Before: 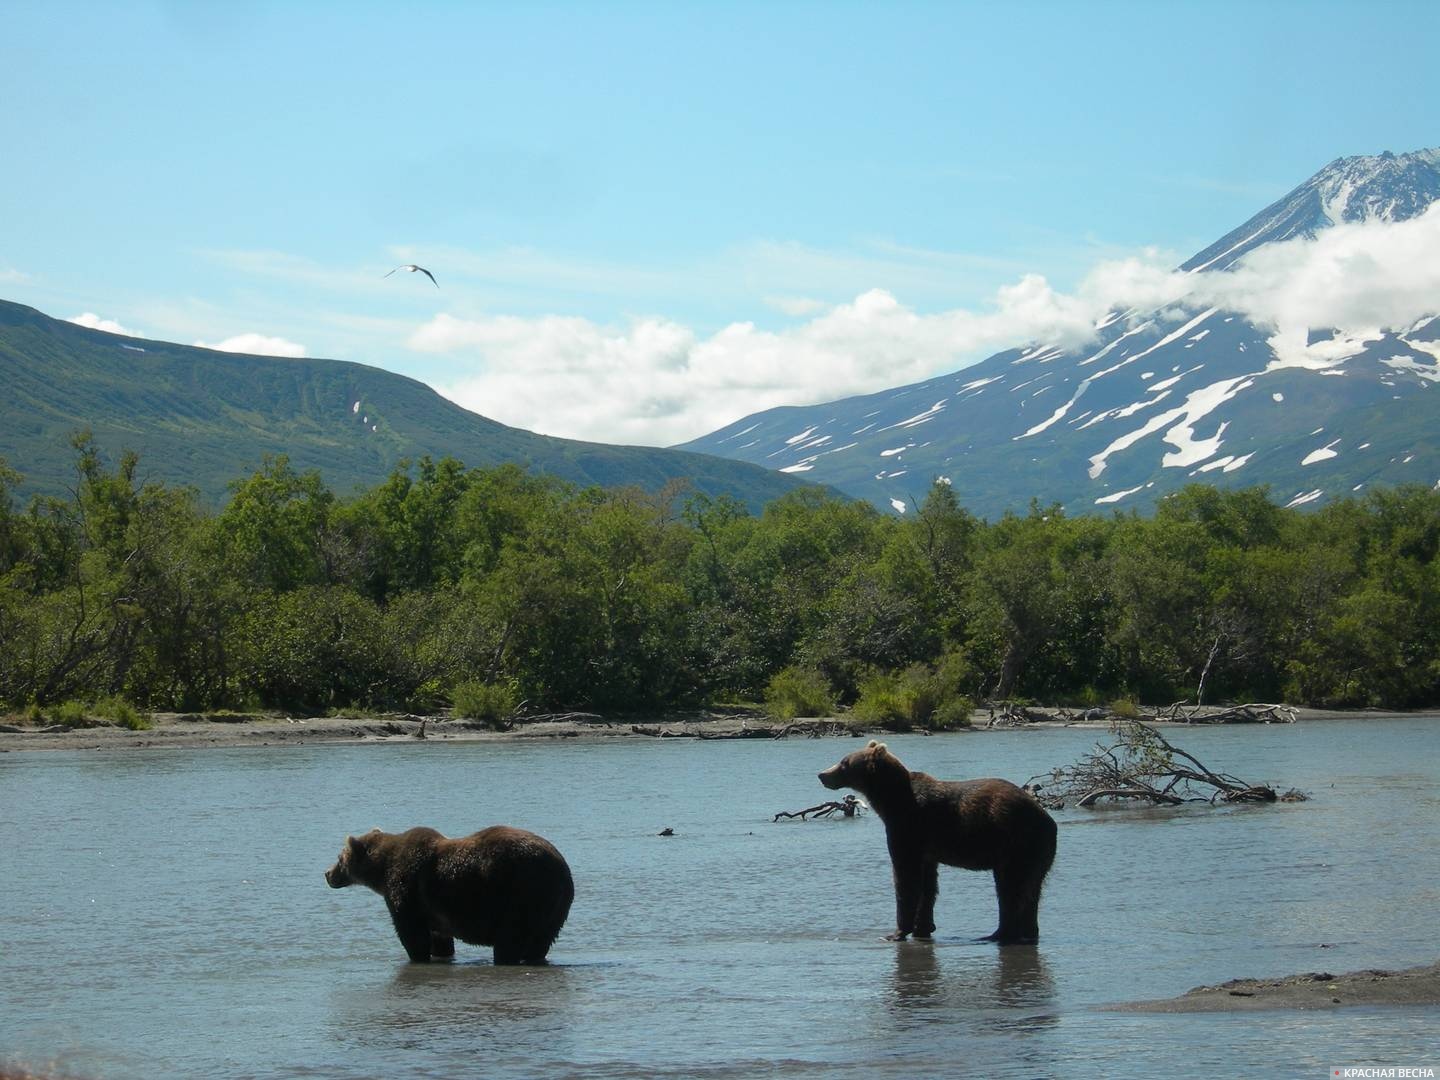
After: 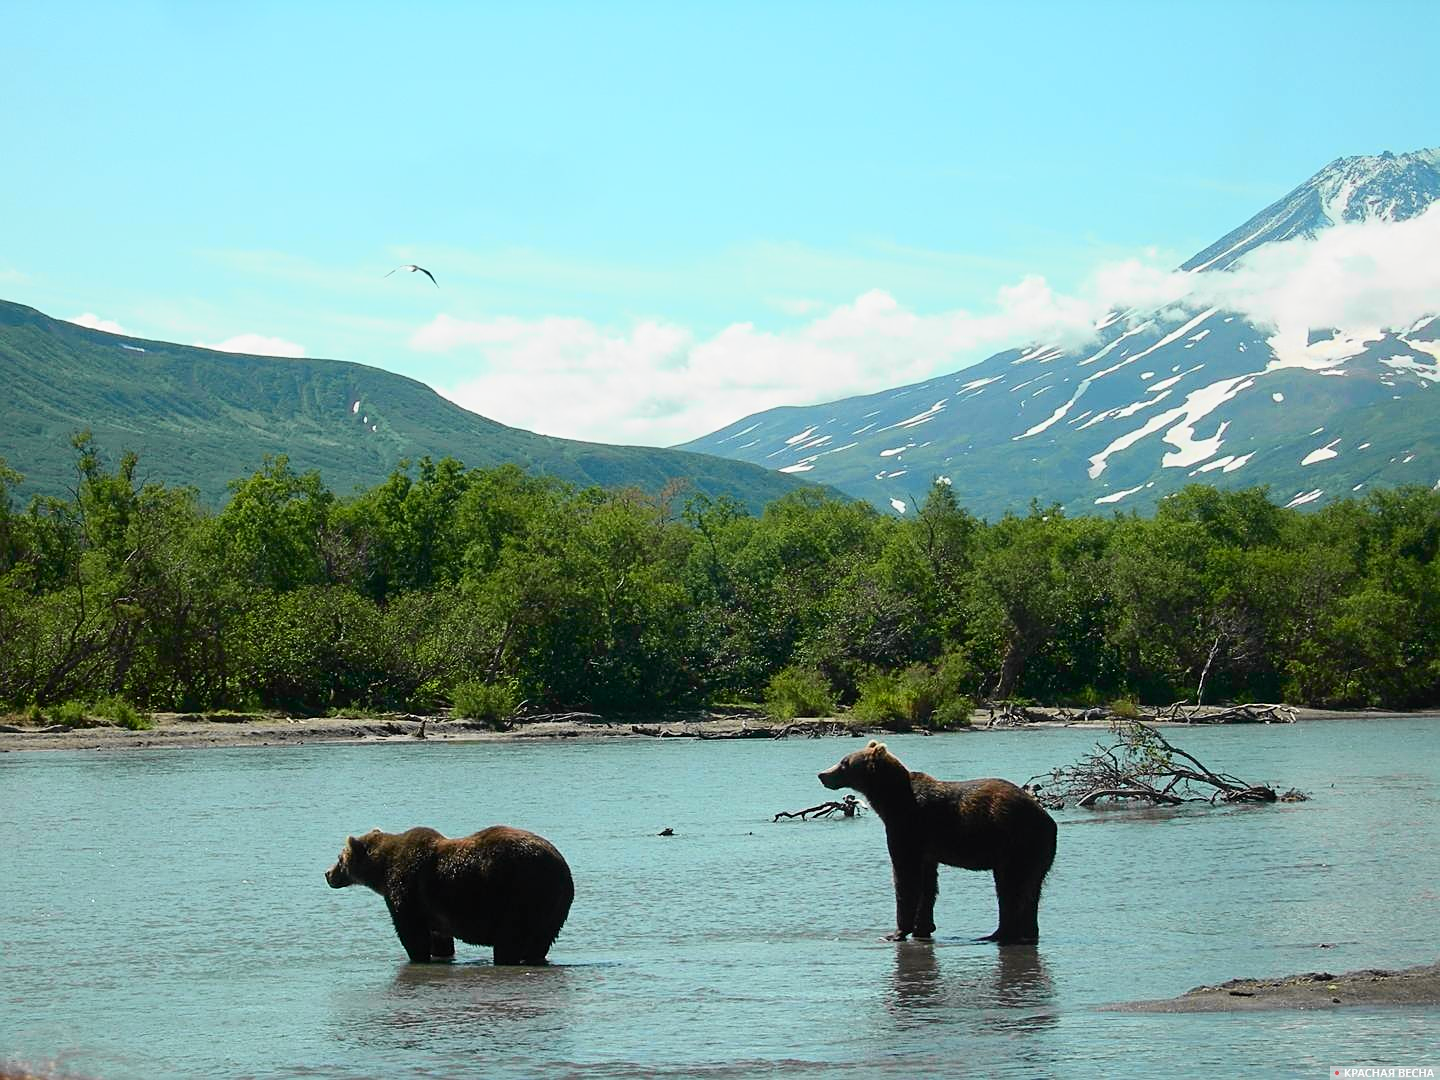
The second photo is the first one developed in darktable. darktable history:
sharpen: on, module defaults
tone curve: curves: ch0 [(0, 0) (0.131, 0.116) (0.316, 0.345) (0.501, 0.584) (0.629, 0.732) (0.812, 0.888) (1, 0.974)]; ch1 [(0, 0) (0.366, 0.367) (0.475, 0.453) (0.494, 0.497) (0.504, 0.503) (0.553, 0.584) (1, 1)]; ch2 [(0, 0) (0.333, 0.346) (0.375, 0.375) (0.424, 0.43) (0.476, 0.492) (0.502, 0.501) (0.533, 0.556) (0.566, 0.599) (0.614, 0.653) (1, 1)], color space Lab, independent channels, preserve colors none
